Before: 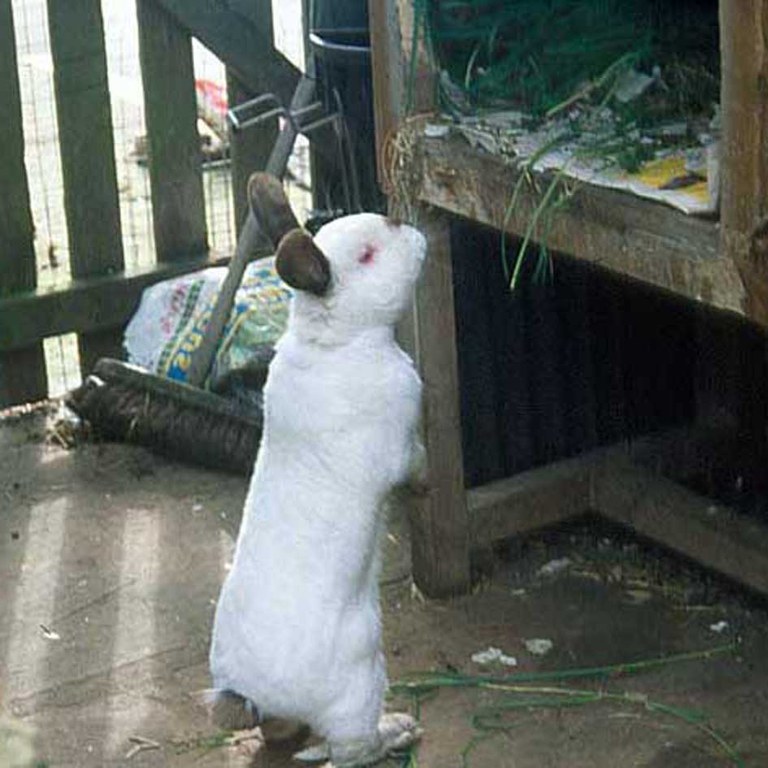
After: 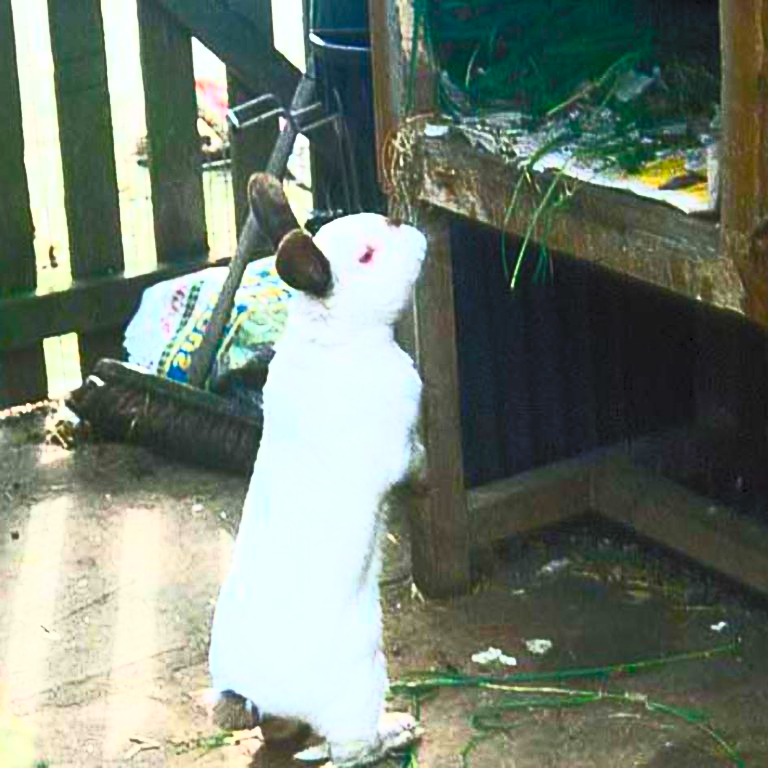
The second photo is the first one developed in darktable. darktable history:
graduated density: rotation 5.63°, offset 76.9
contrast brightness saturation: contrast 1, brightness 1, saturation 1
